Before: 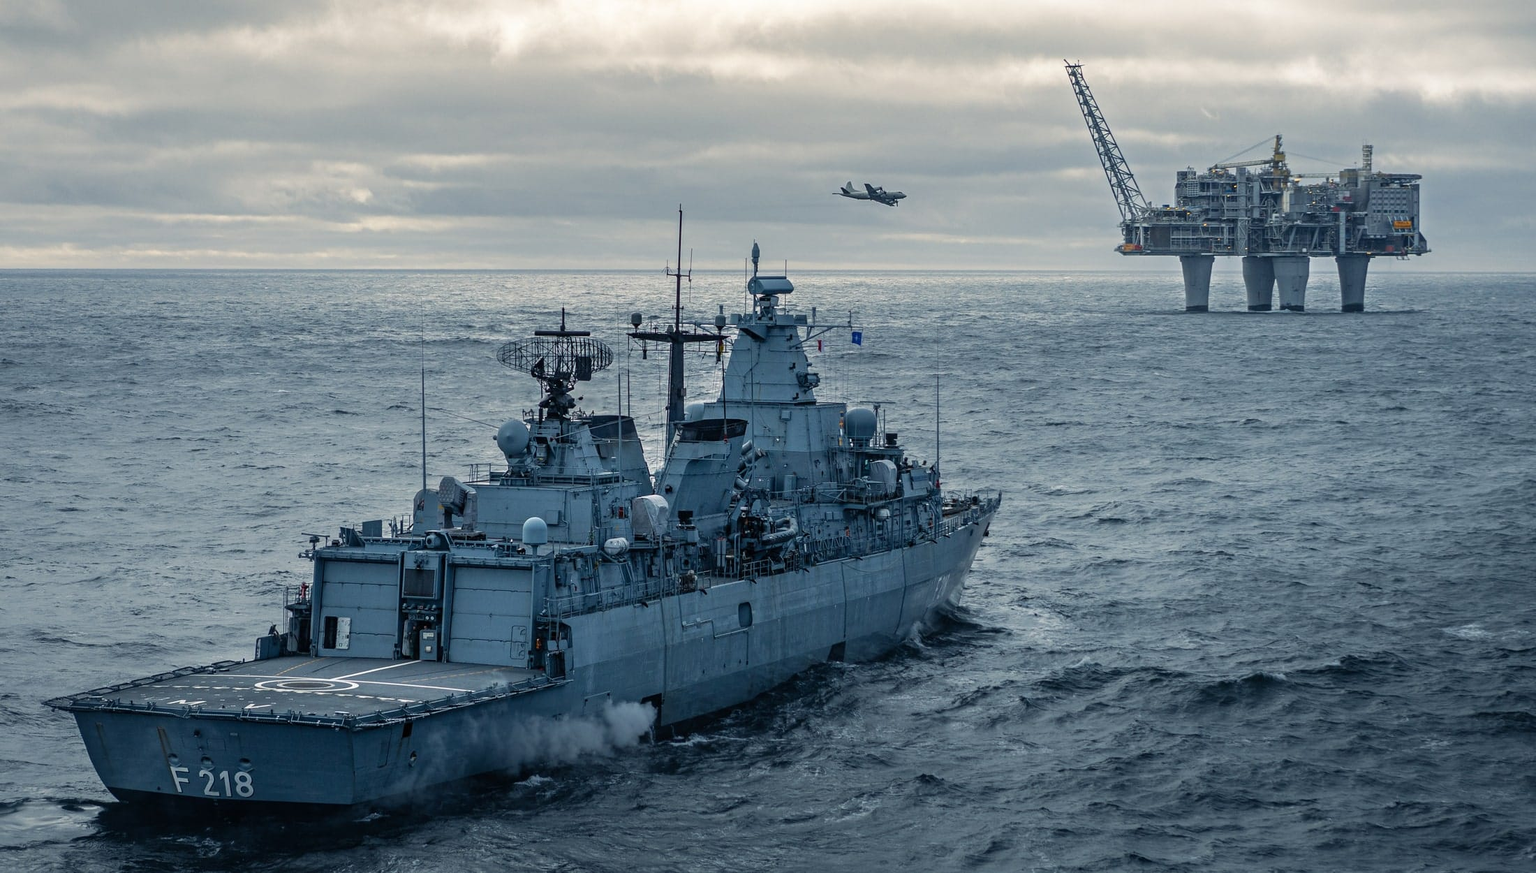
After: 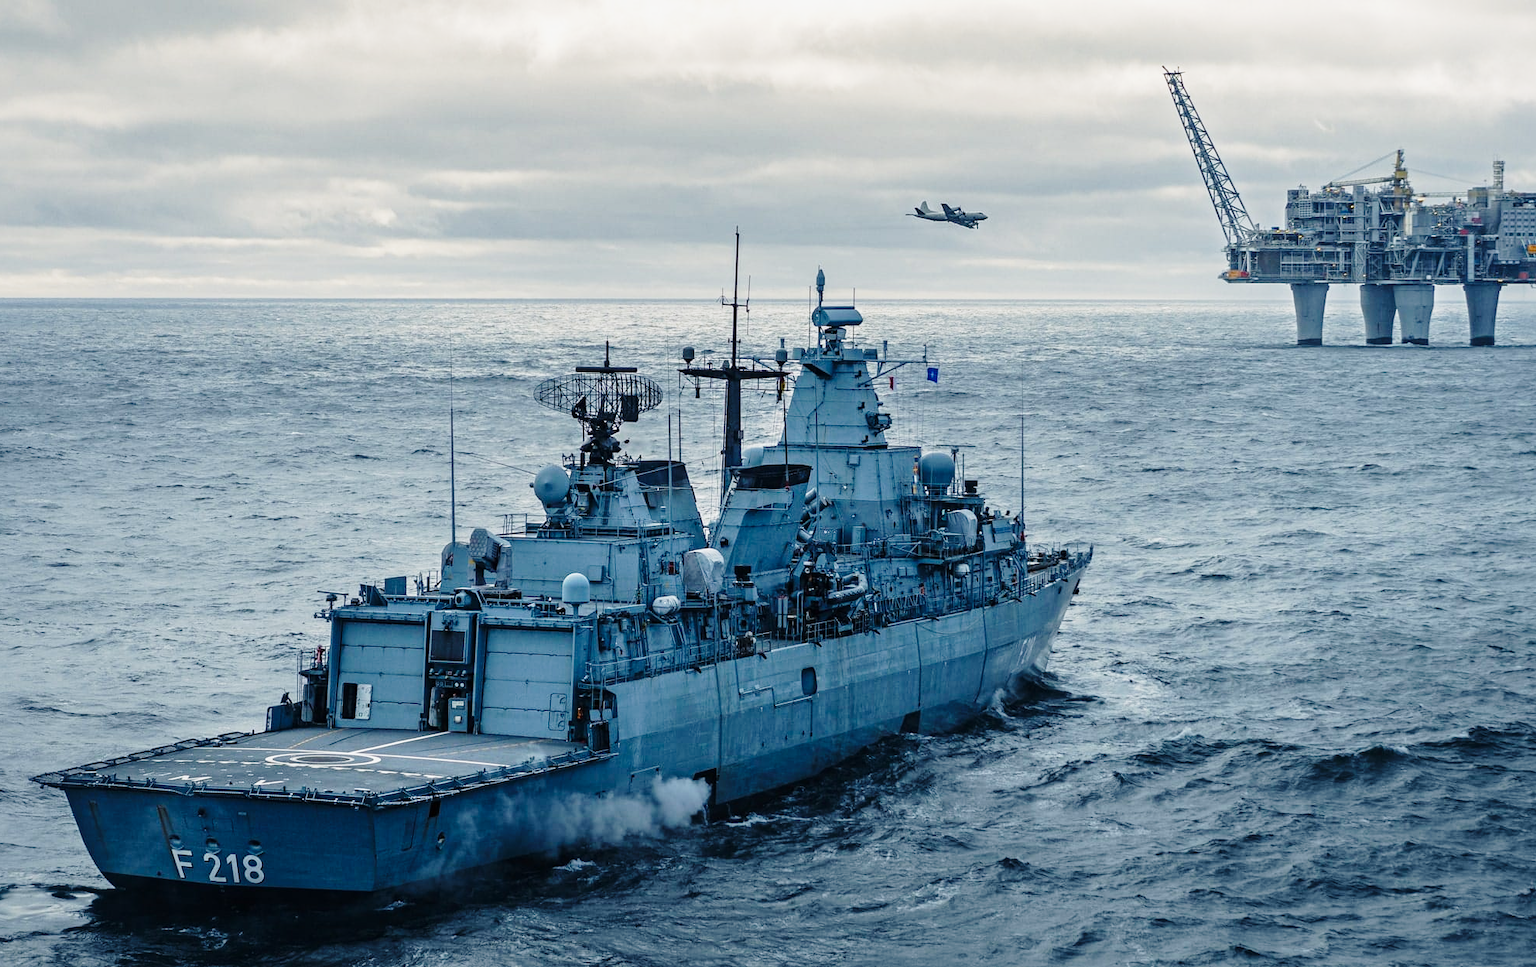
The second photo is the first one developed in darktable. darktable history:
shadows and highlights: shadows -20.38, white point adjustment -1.87, highlights -34.8
base curve: curves: ch0 [(0, 0) (0.028, 0.03) (0.121, 0.232) (0.46, 0.748) (0.859, 0.968) (1, 1)], preserve colors none
crop and rotate: left 1.041%, right 8.731%
tone equalizer: on, module defaults
